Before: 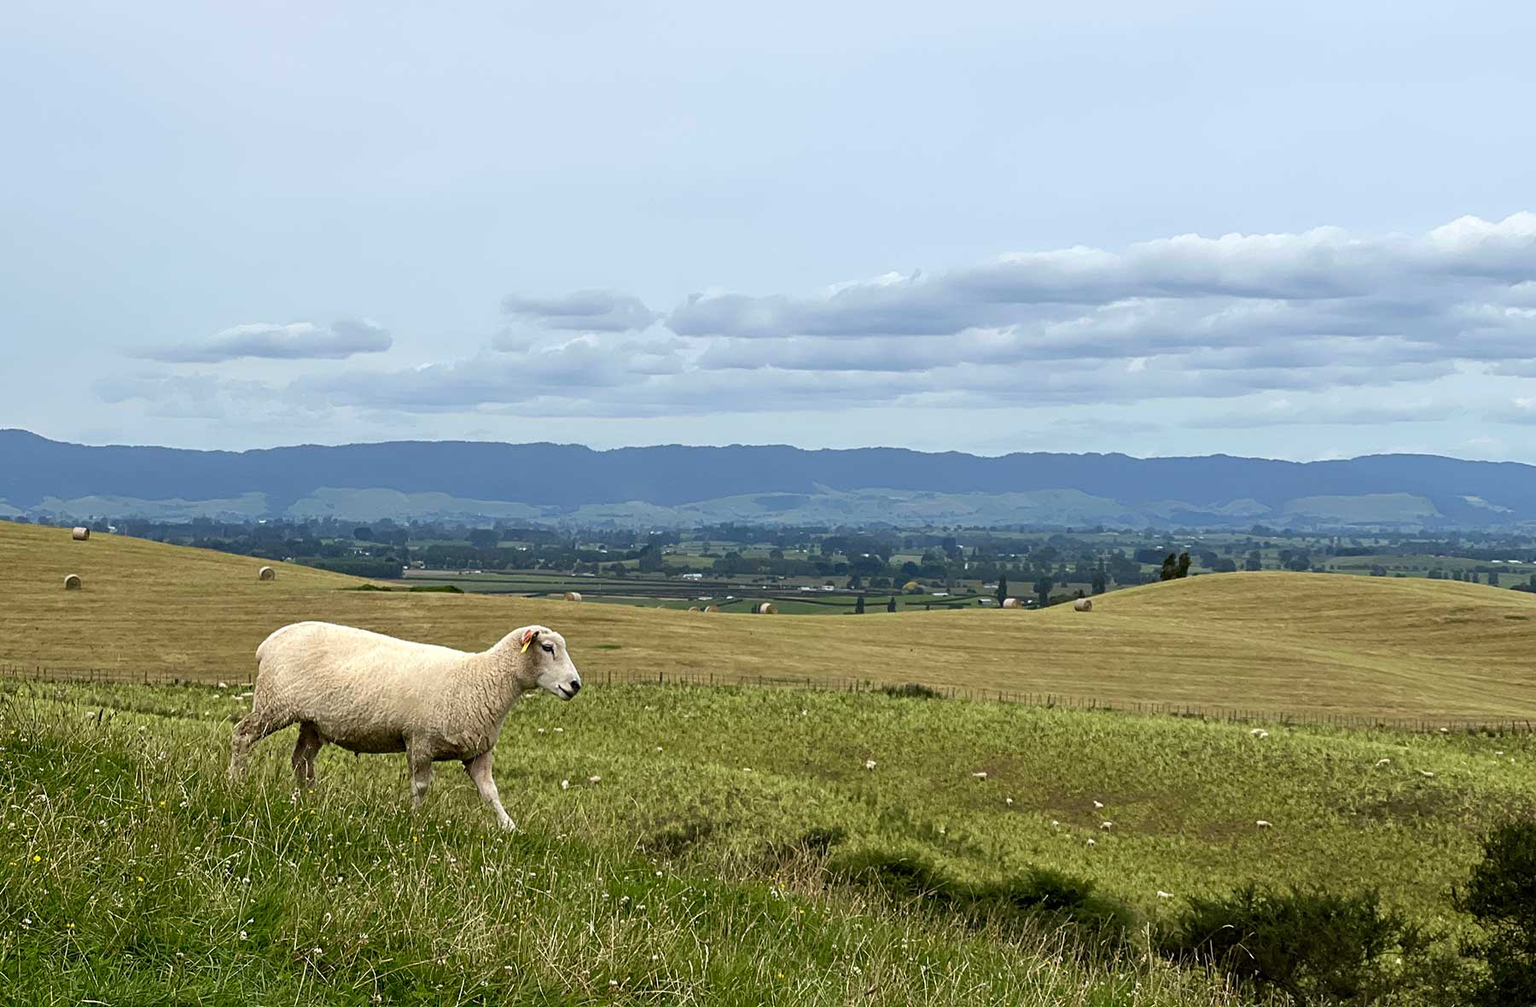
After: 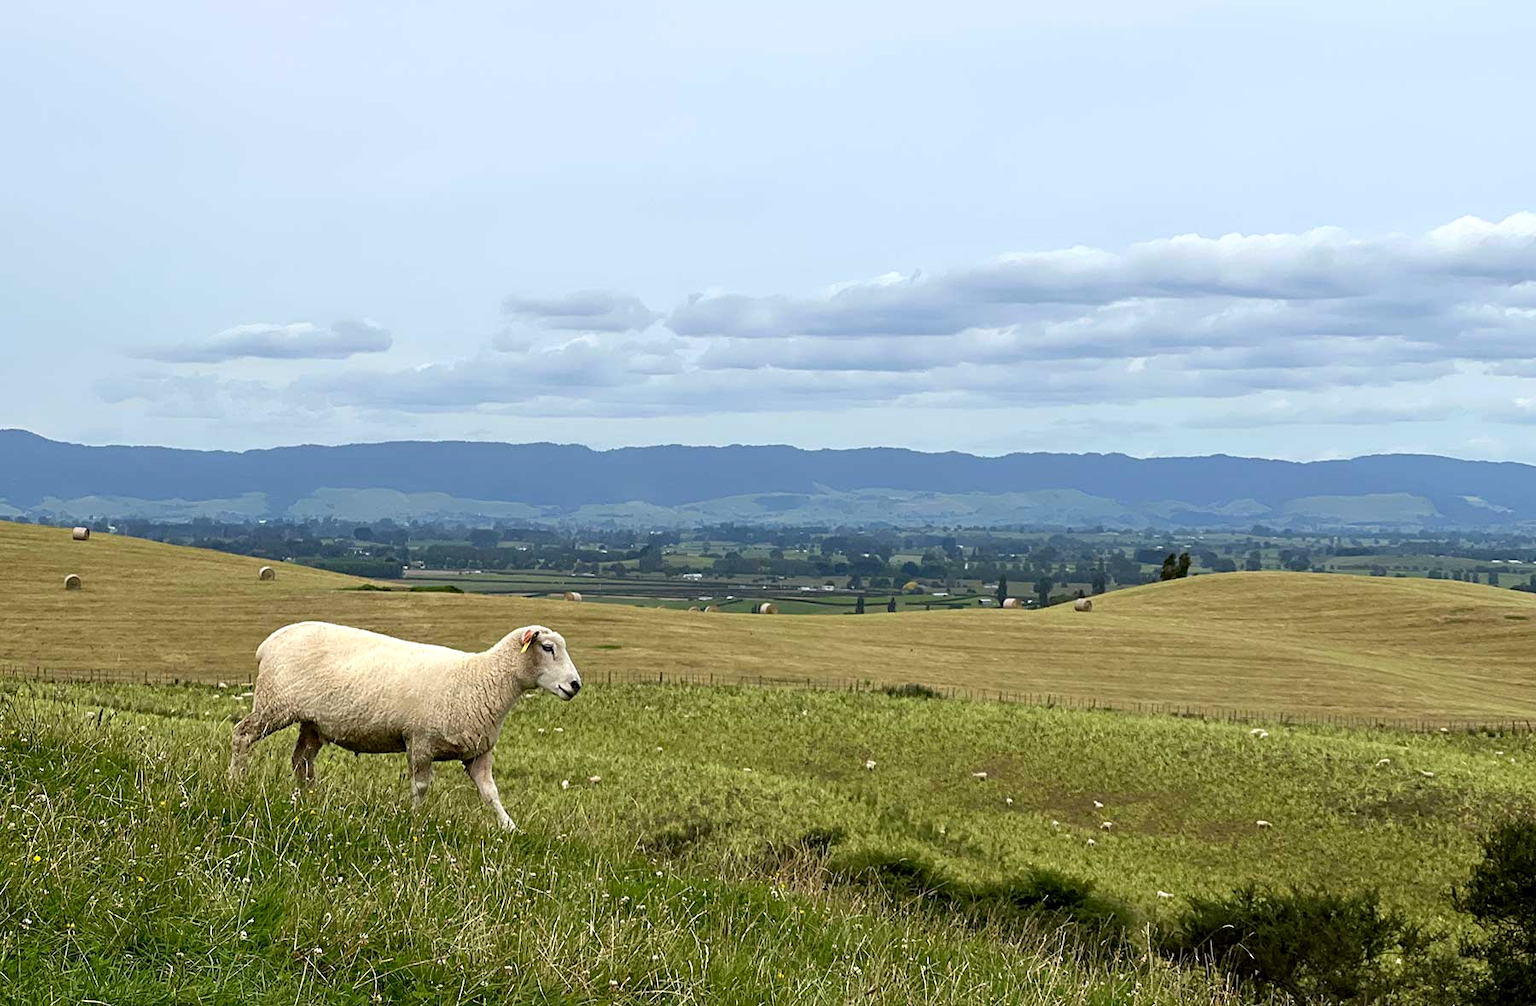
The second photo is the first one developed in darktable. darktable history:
local contrast: mode bilateral grid, contrast 100, coarseness 100, detail 91%, midtone range 0.2
exposure: black level correction 0.002, exposure 0.15 EV, compensate highlight preservation false
